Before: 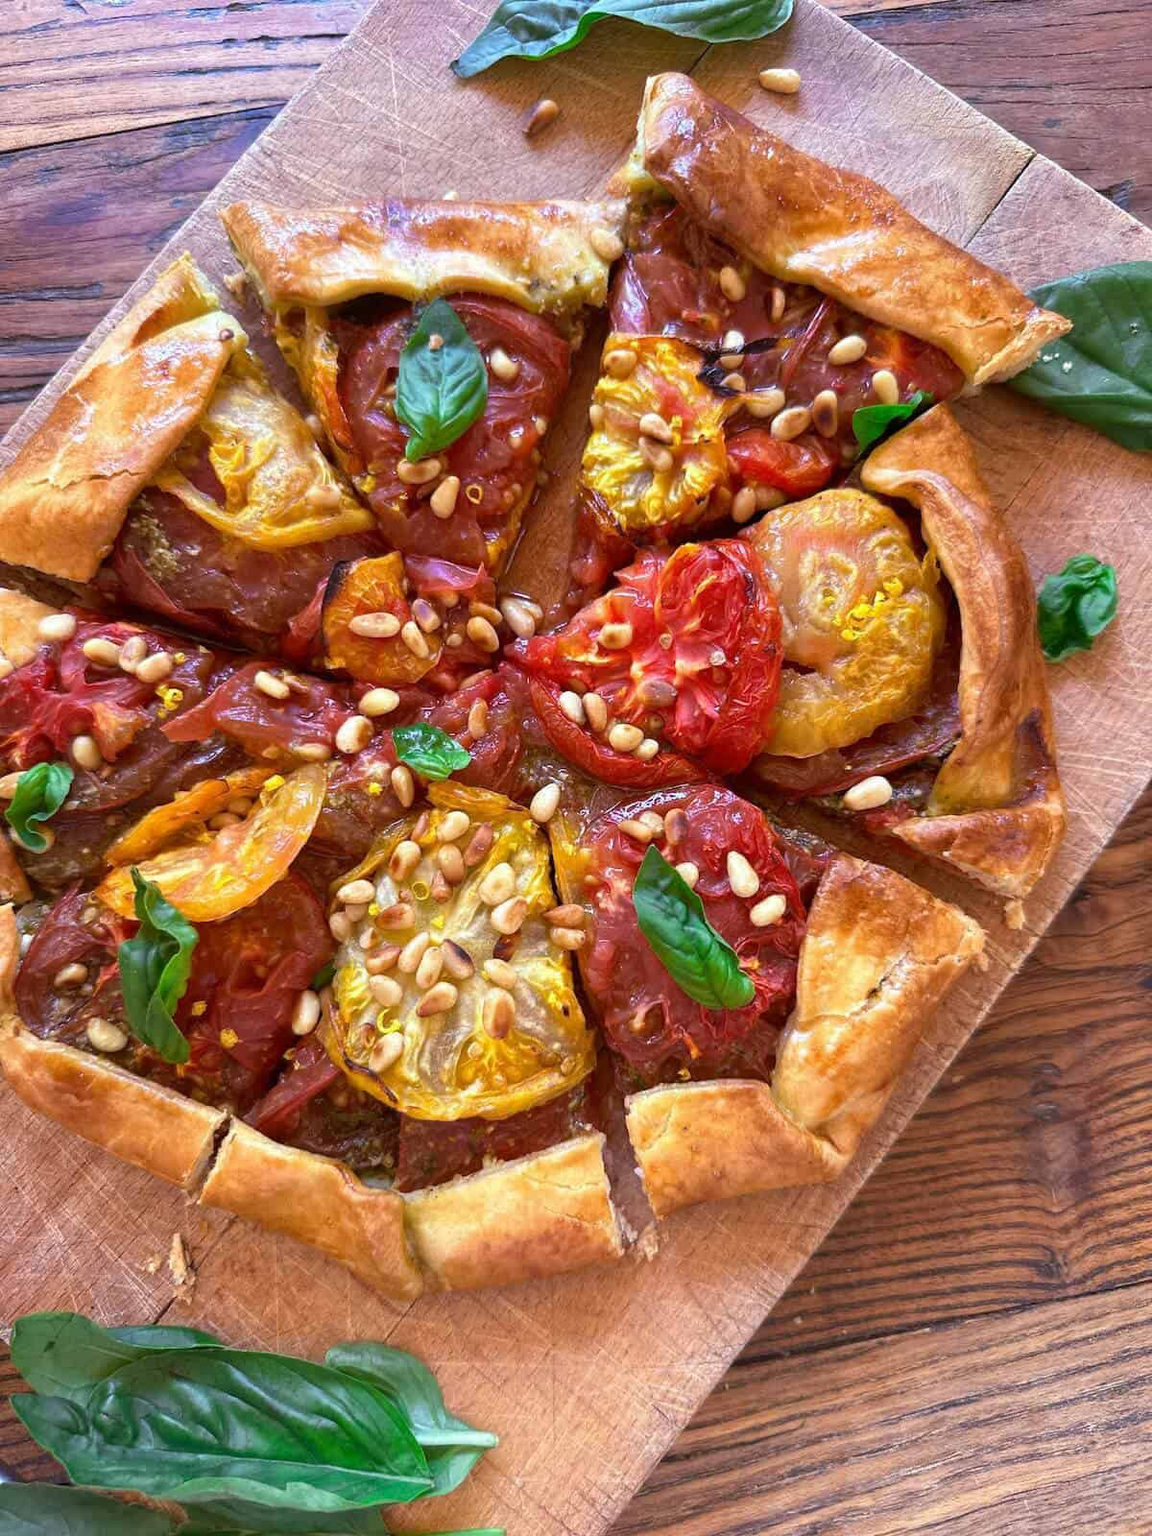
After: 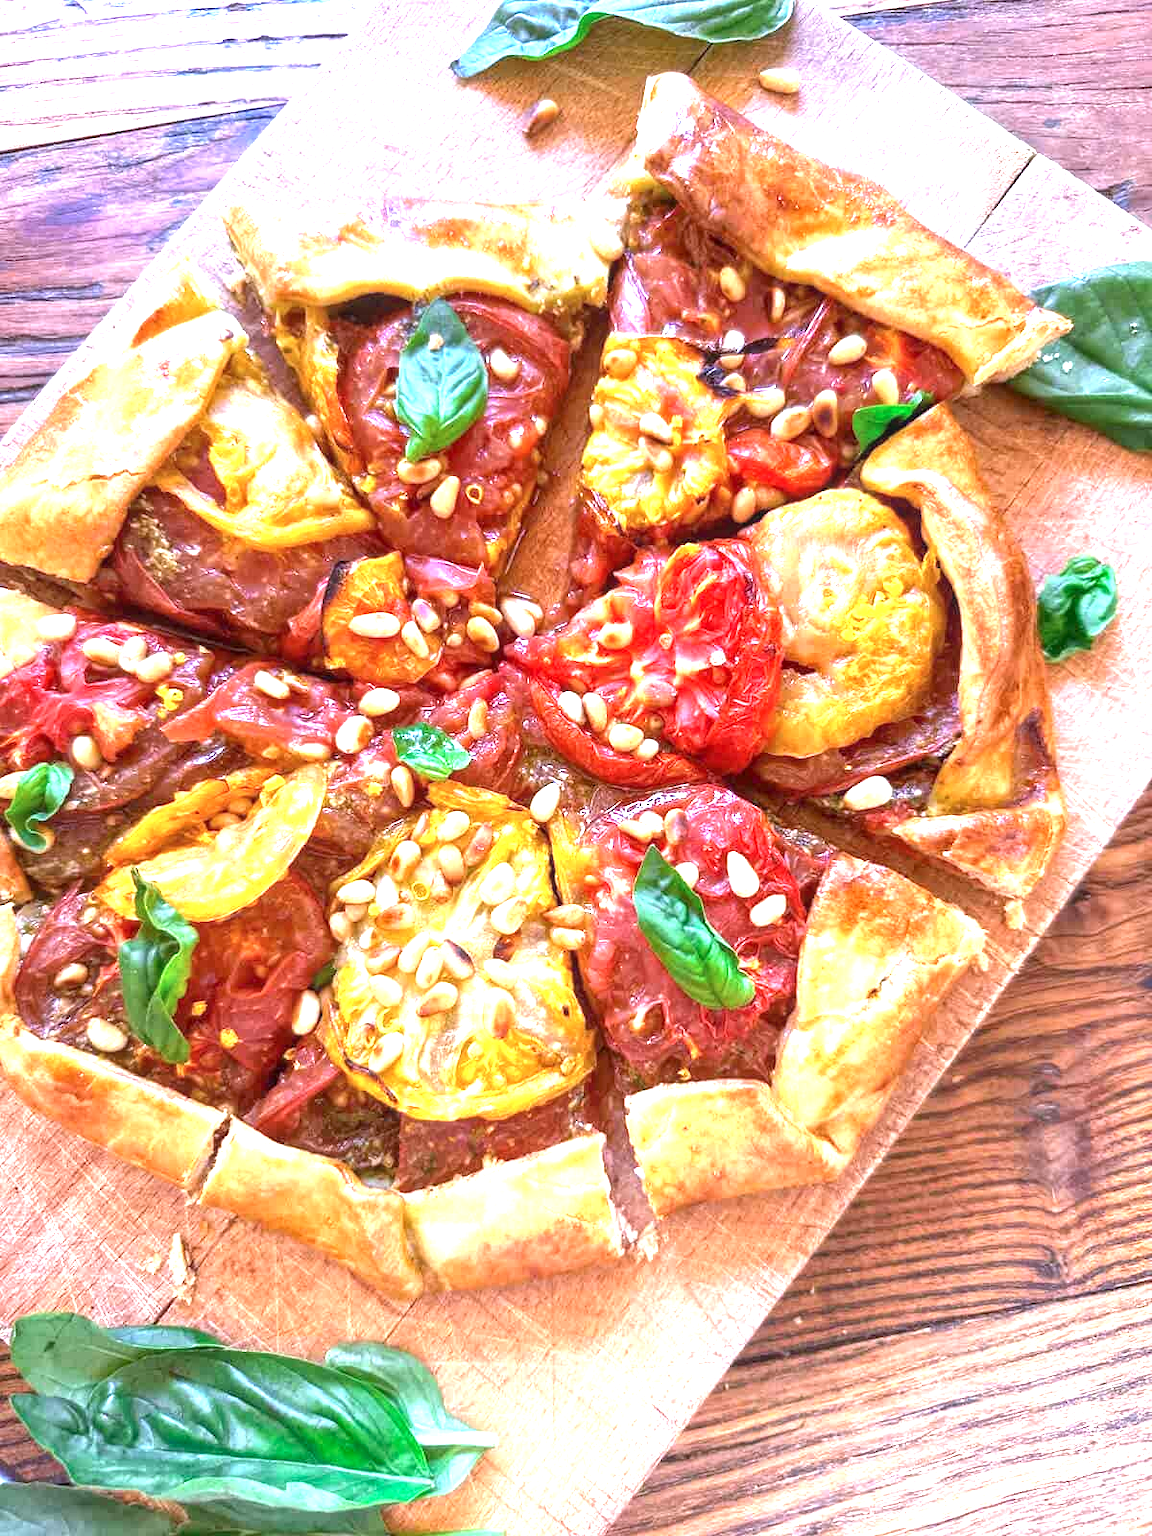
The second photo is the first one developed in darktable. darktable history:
exposure: black level correction 0, exposure 1.476 EV, compensate exposure bias true, compensate highlight preservation false
local contrast: on, module defaults
color calibration: gray › normalize channels true, illuminant as shot in camera, x 0.358, y 0.373, temperature 4628.91 K, gamut compression 0.022
